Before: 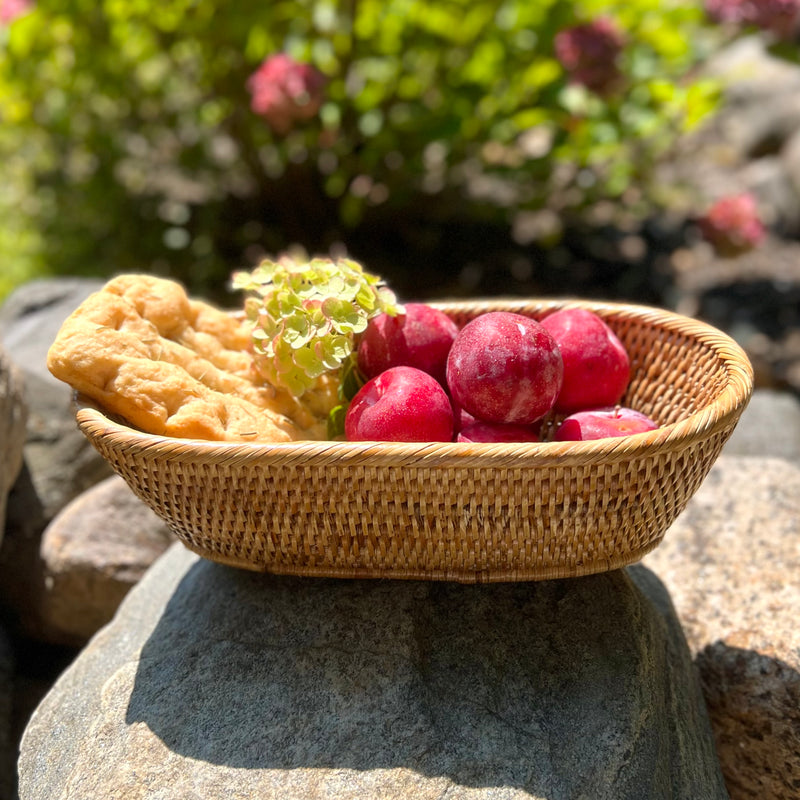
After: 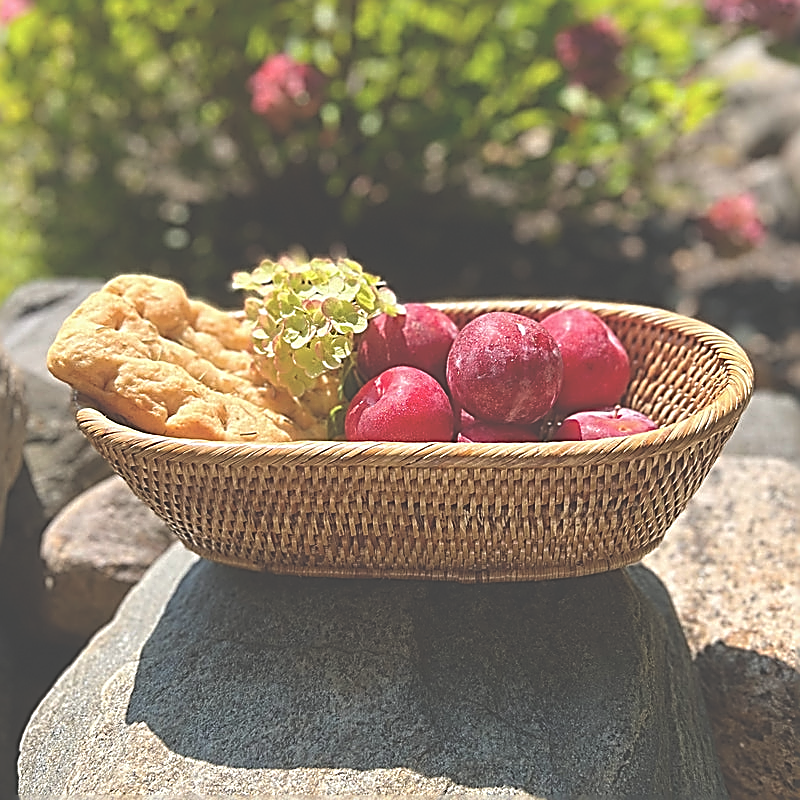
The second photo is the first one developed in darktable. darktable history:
sharpen: amount 1.988
exposure: black level correction -0.062, exposure -0.05 EV, compensate highlight preservation false
